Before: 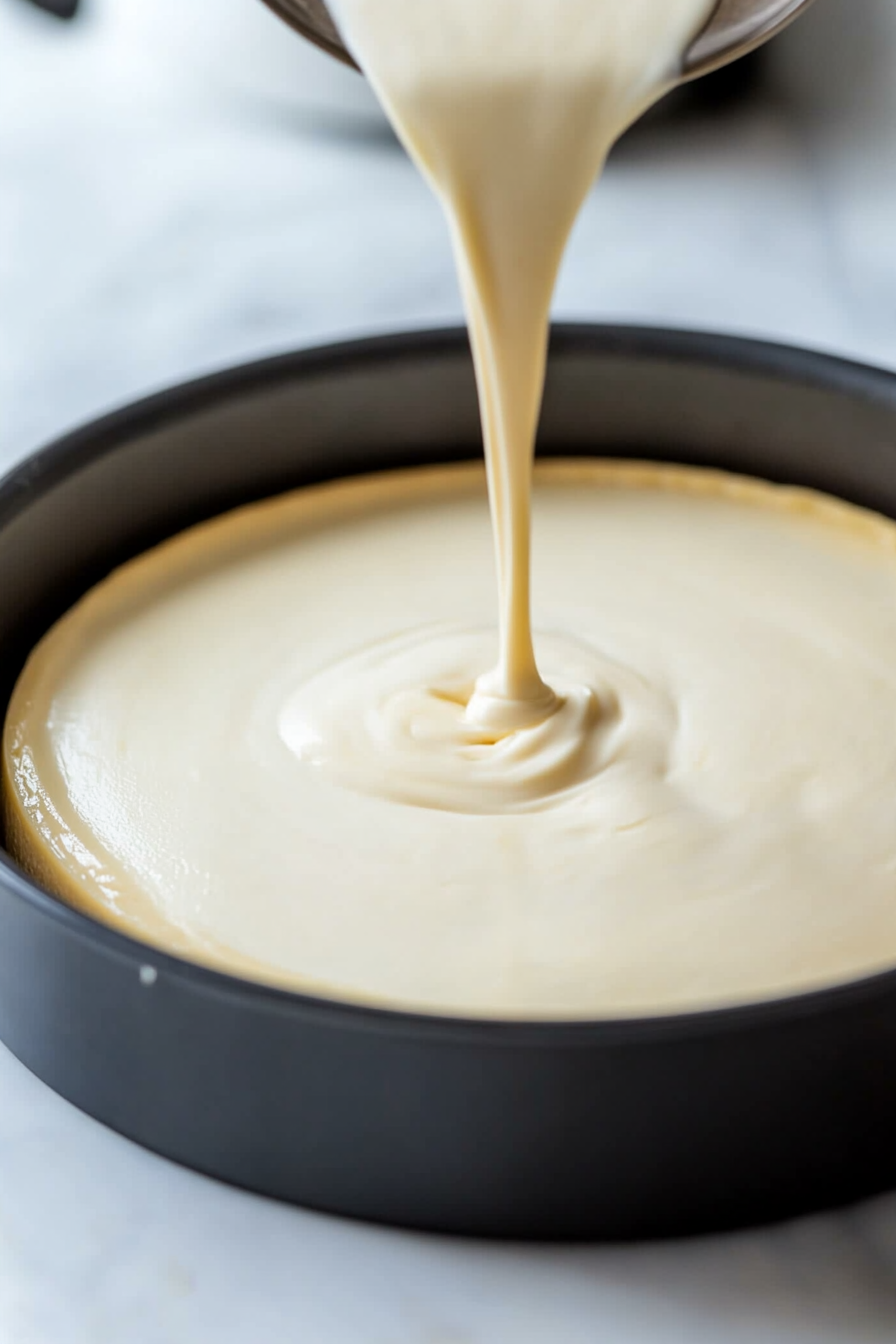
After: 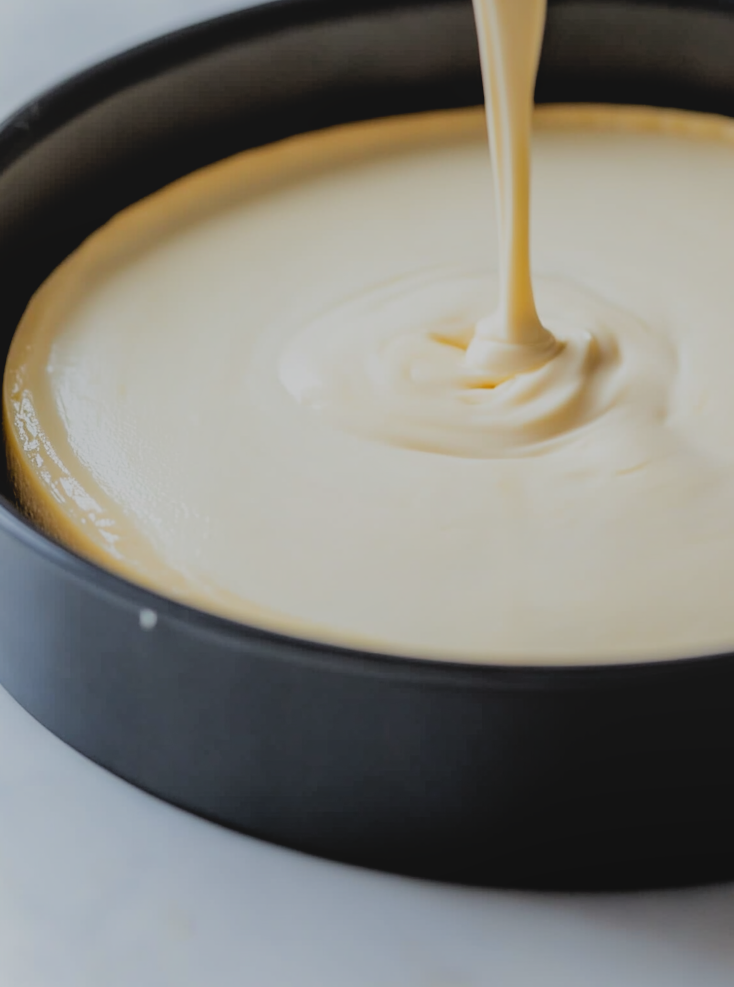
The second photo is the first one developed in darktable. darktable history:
local contrast: highlights 69%, shadows 69%, detail 84%, midtone range 0.331
crop: top 26.532%, right 18.059%
filmic rgb: black relative exposure -4.5 EV, white relative exposure 4.77 EV, hardness 2.35, latitude 36.31%, contrast 1.045, highlights saturation mix 1.46%, shadows ↔ highlights balance 1.29%
